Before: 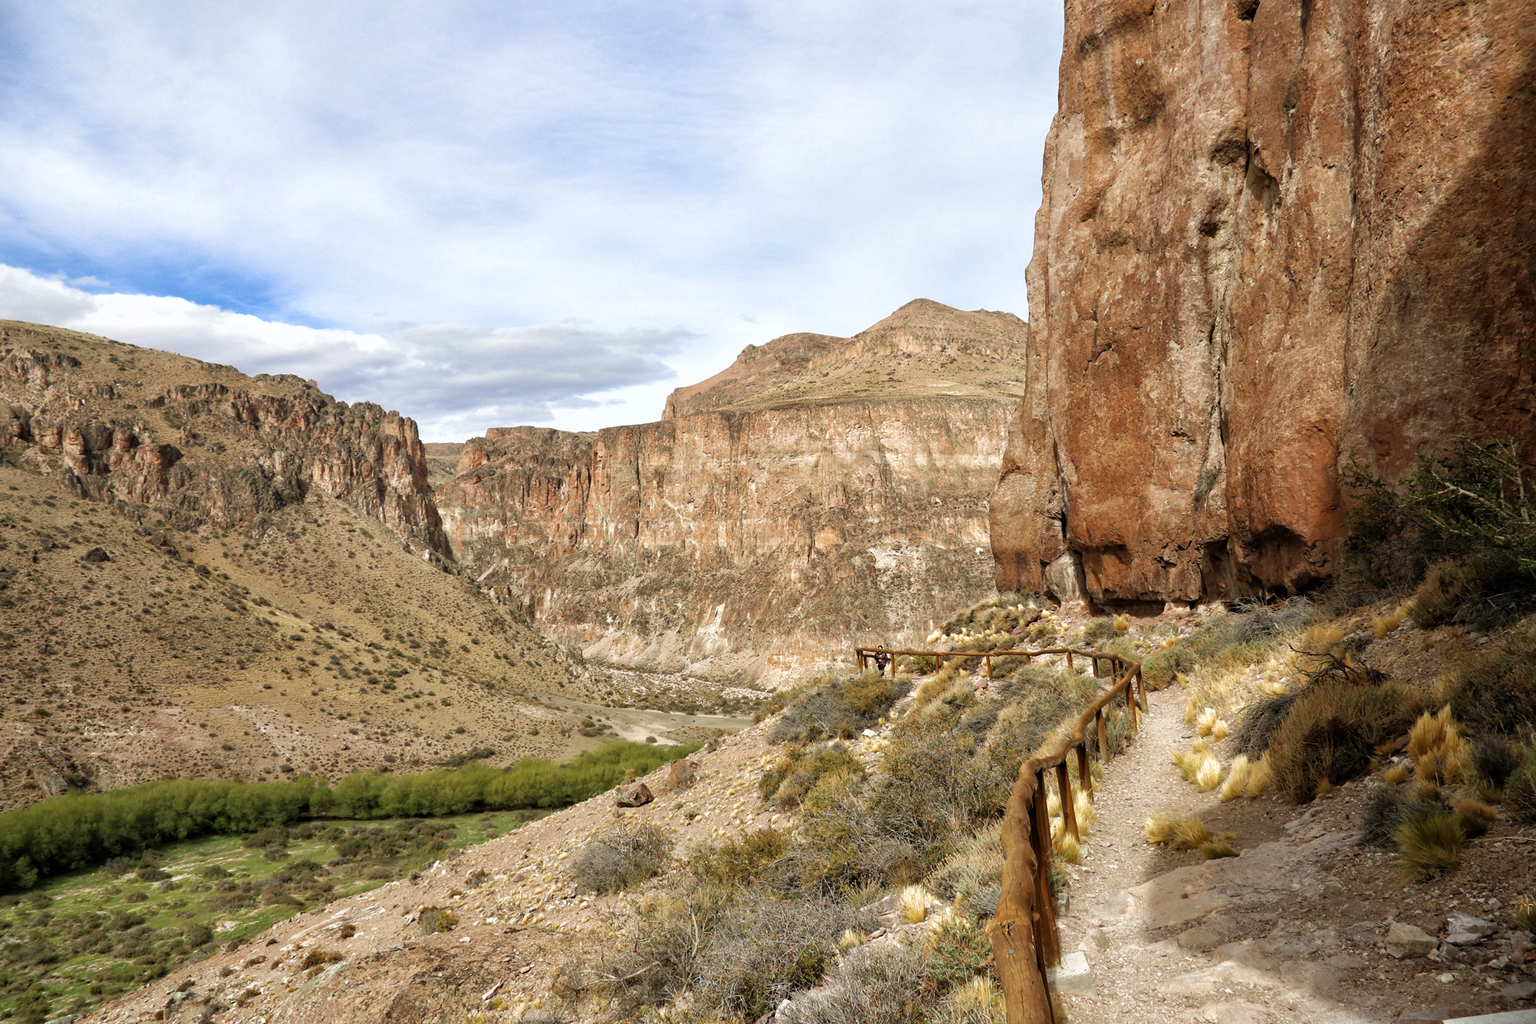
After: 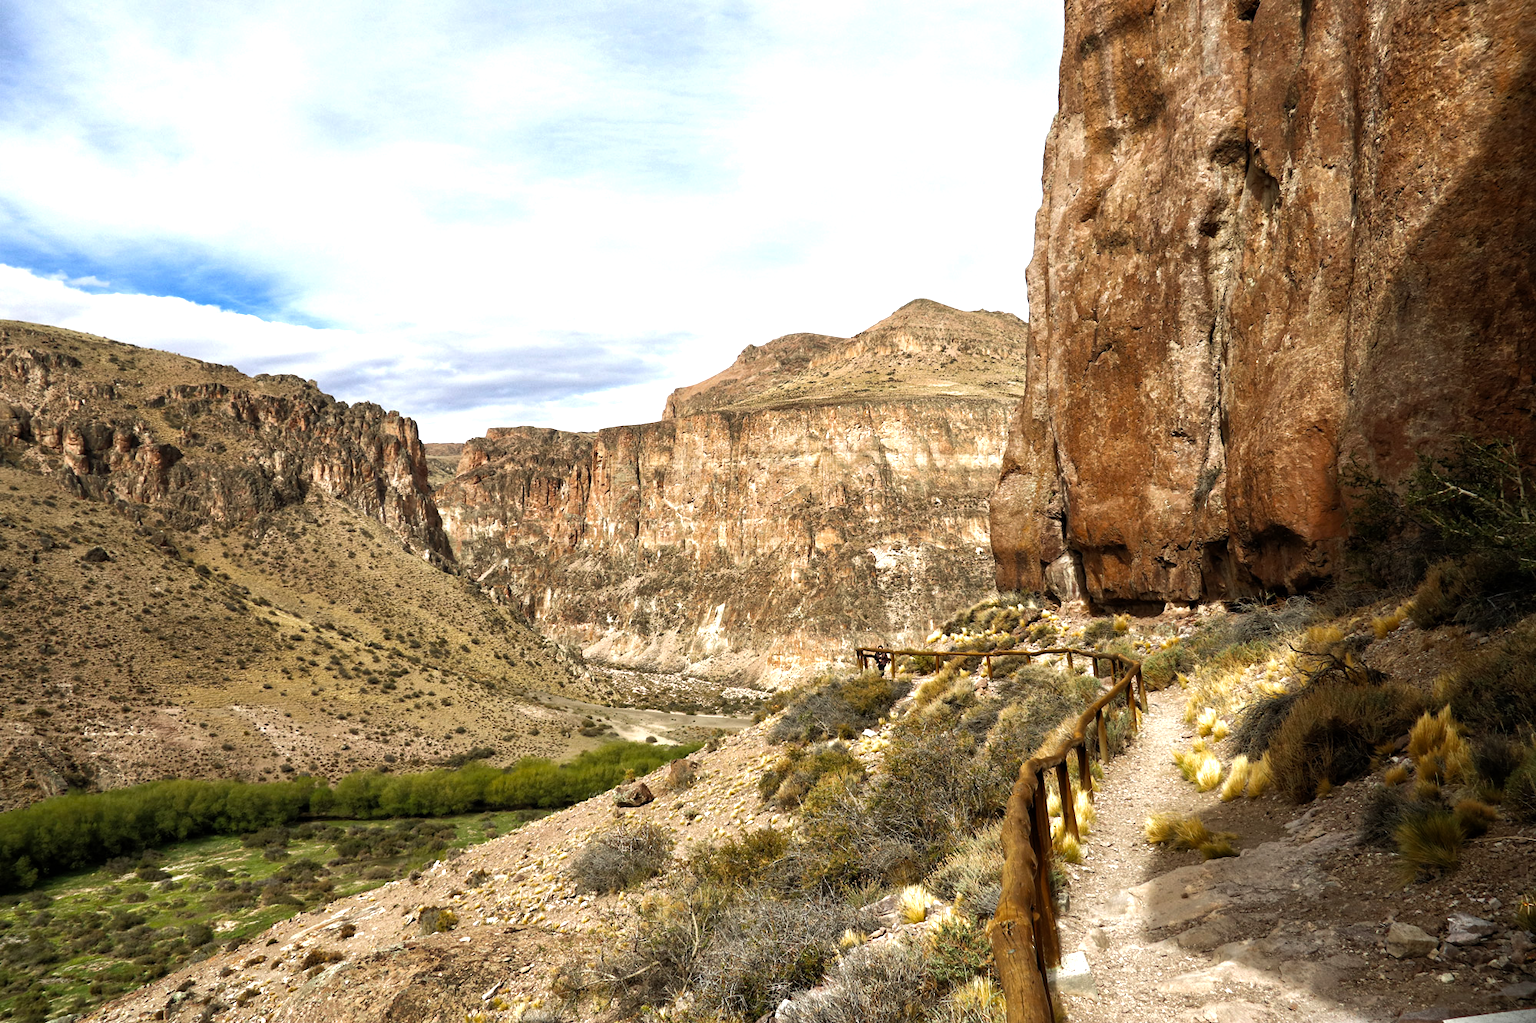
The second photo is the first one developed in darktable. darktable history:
color balance rgb: global offset › hue 169.03°, perceptual saturation grading › global saturation 14.697%, perceptual brilliance grading › highlights 14.566%, perceptual brilliance grading › mid-tones -7.013%, perceptual brilliance grading › shadows -27.573%, global vibrance 9.187%
